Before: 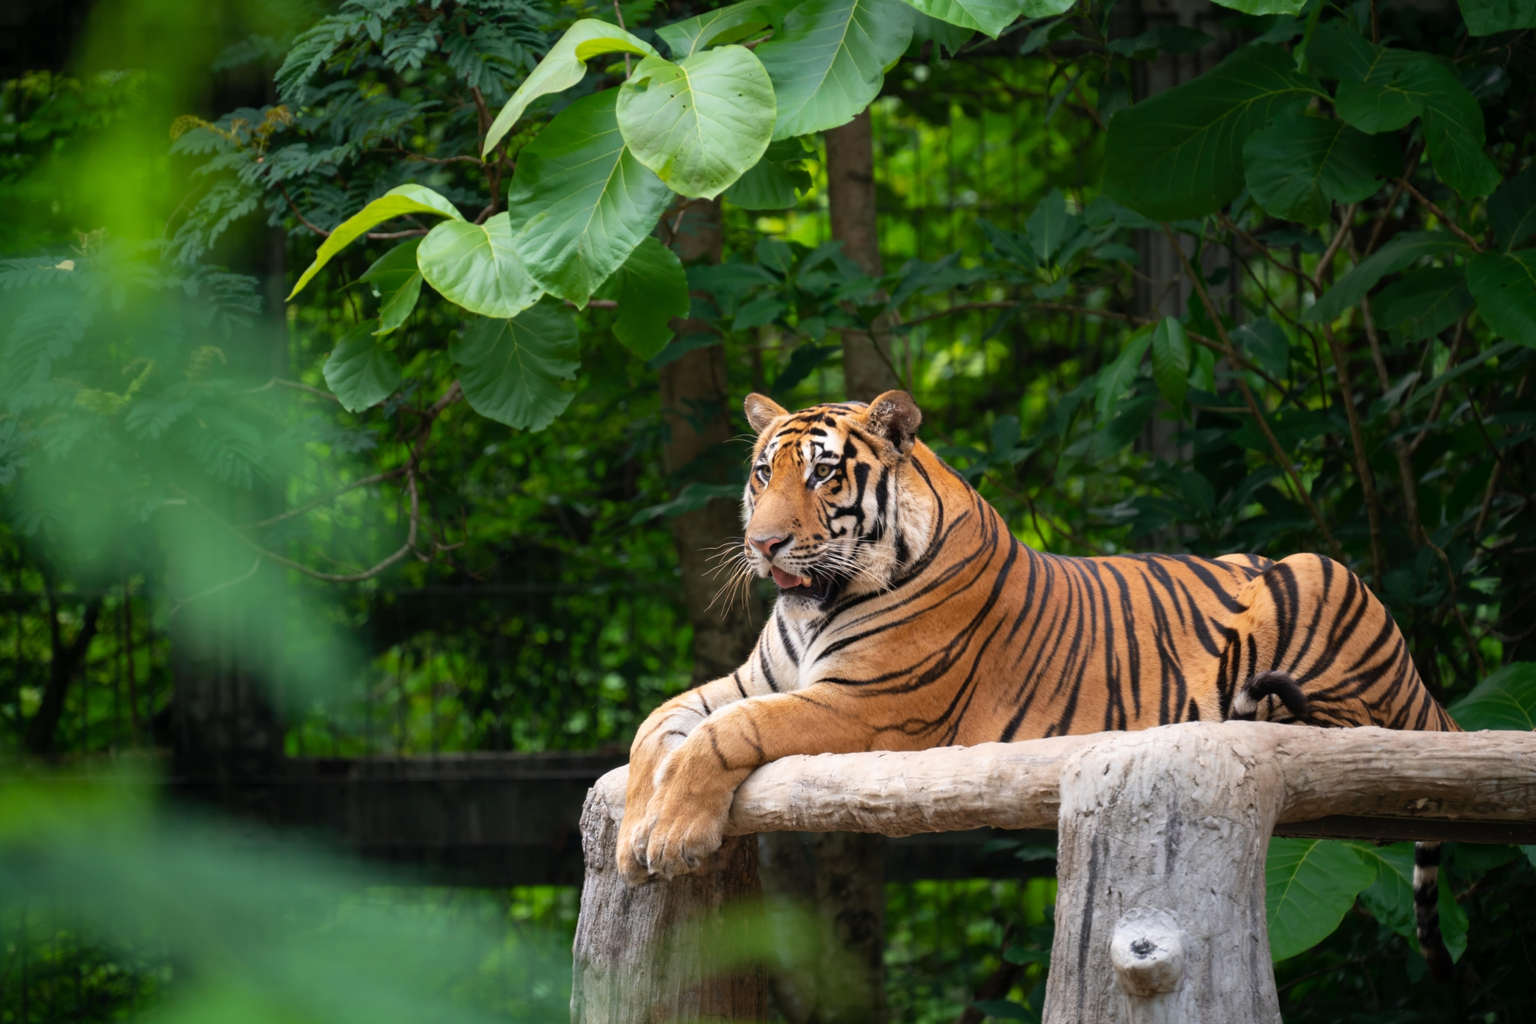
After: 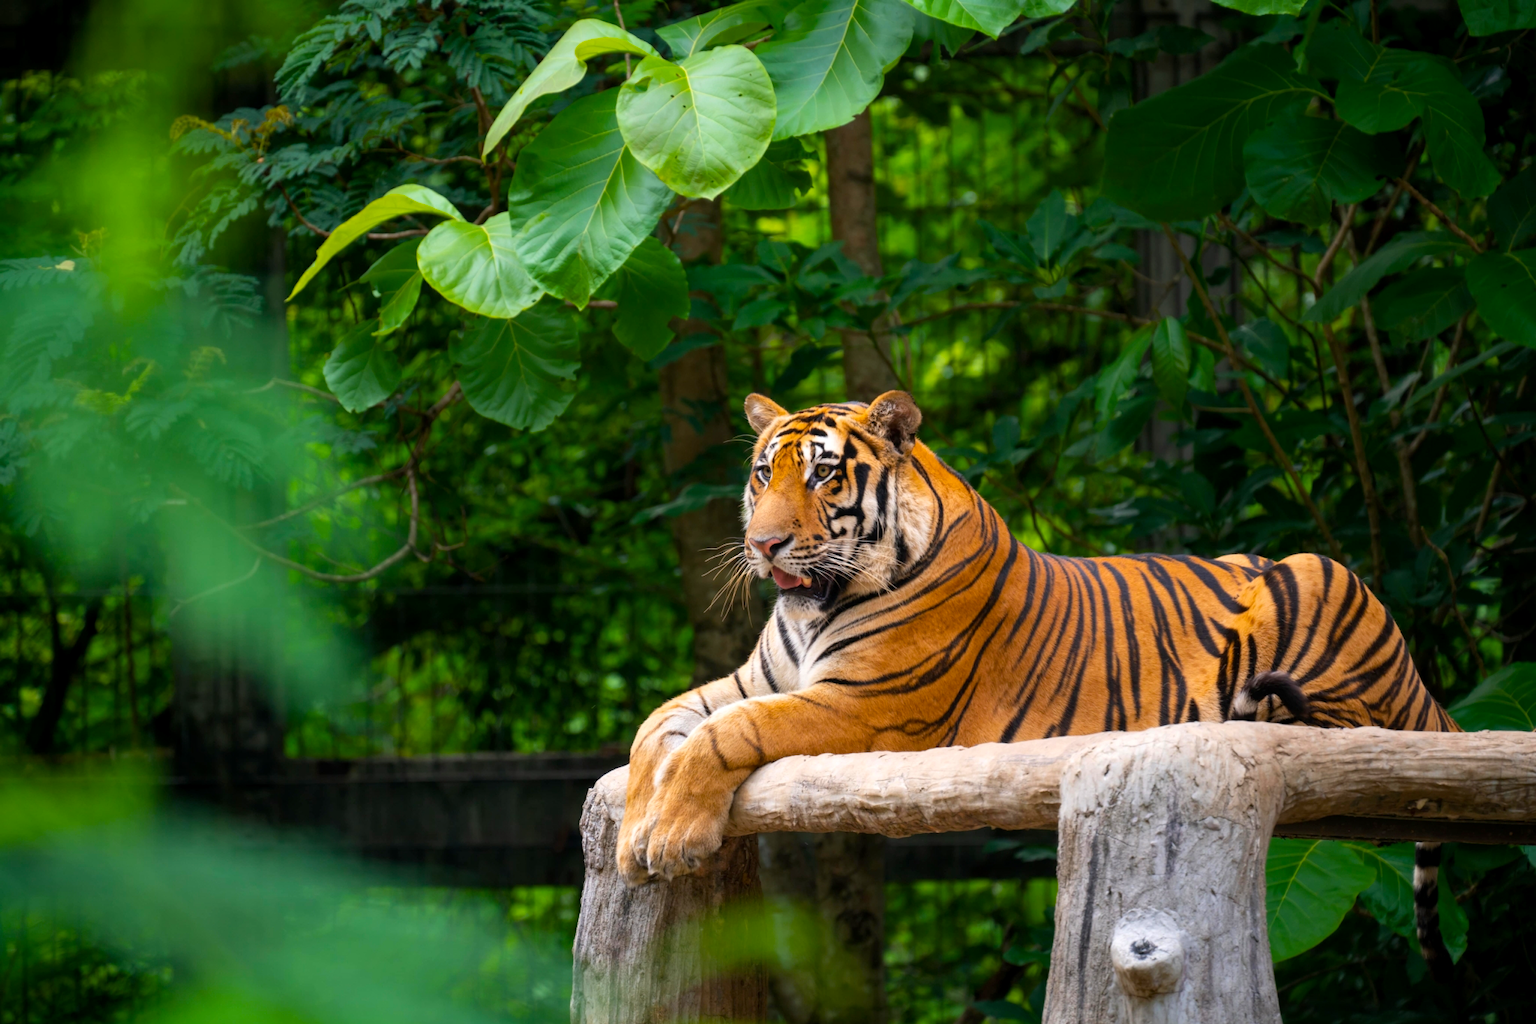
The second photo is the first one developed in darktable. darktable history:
local contrast: highlights 100%, shadows 100%, detail 120%, midtone range 0.2
color balance rgb: perceptual saturation grading › global saturation 30%, global vibrance 20%
